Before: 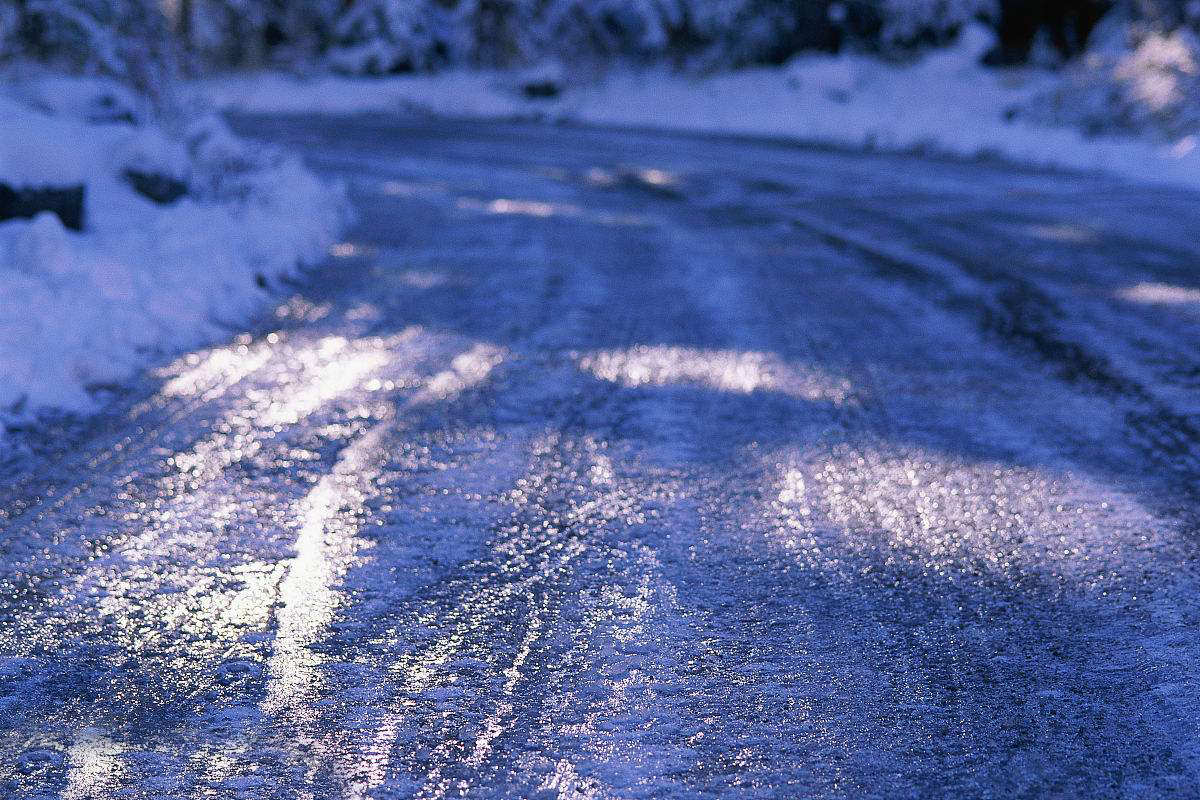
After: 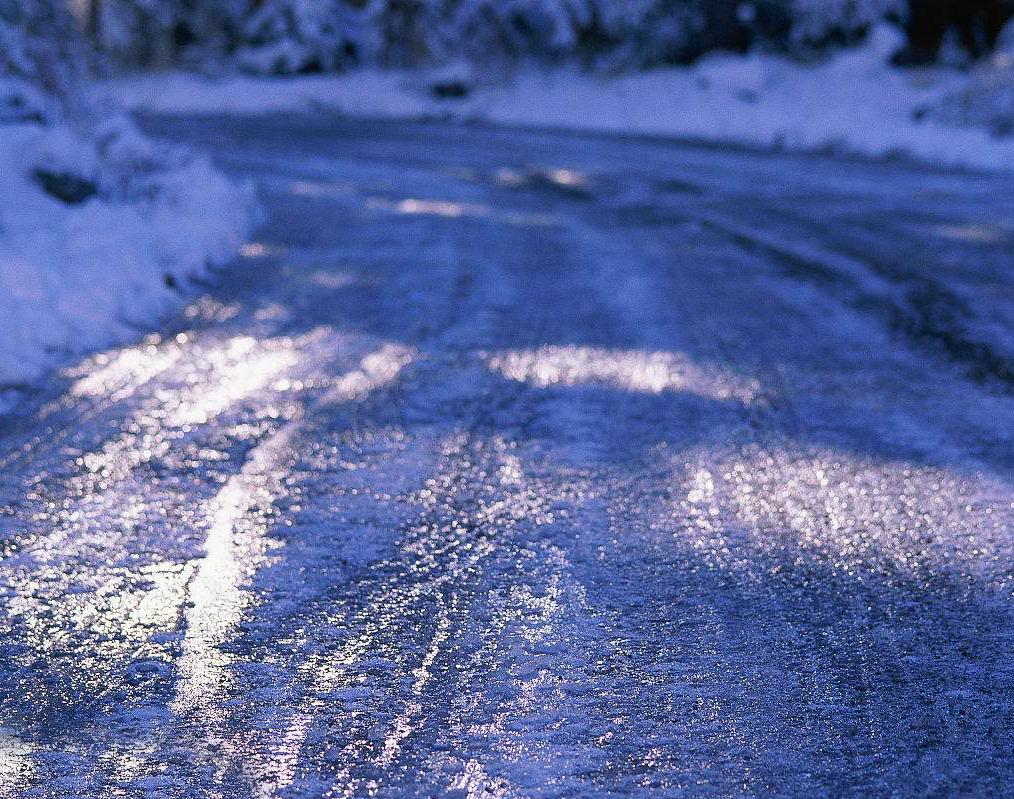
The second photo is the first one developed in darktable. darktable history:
crop: left 7.595%, right 7.867%
